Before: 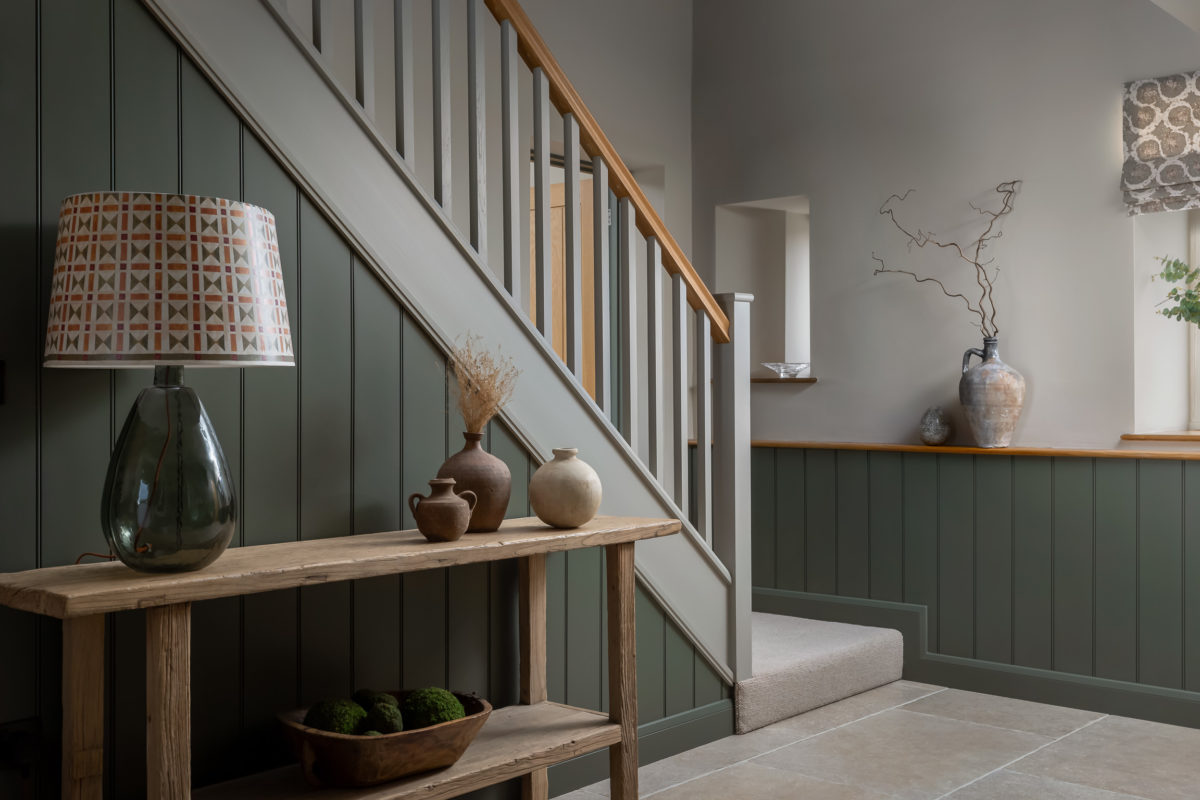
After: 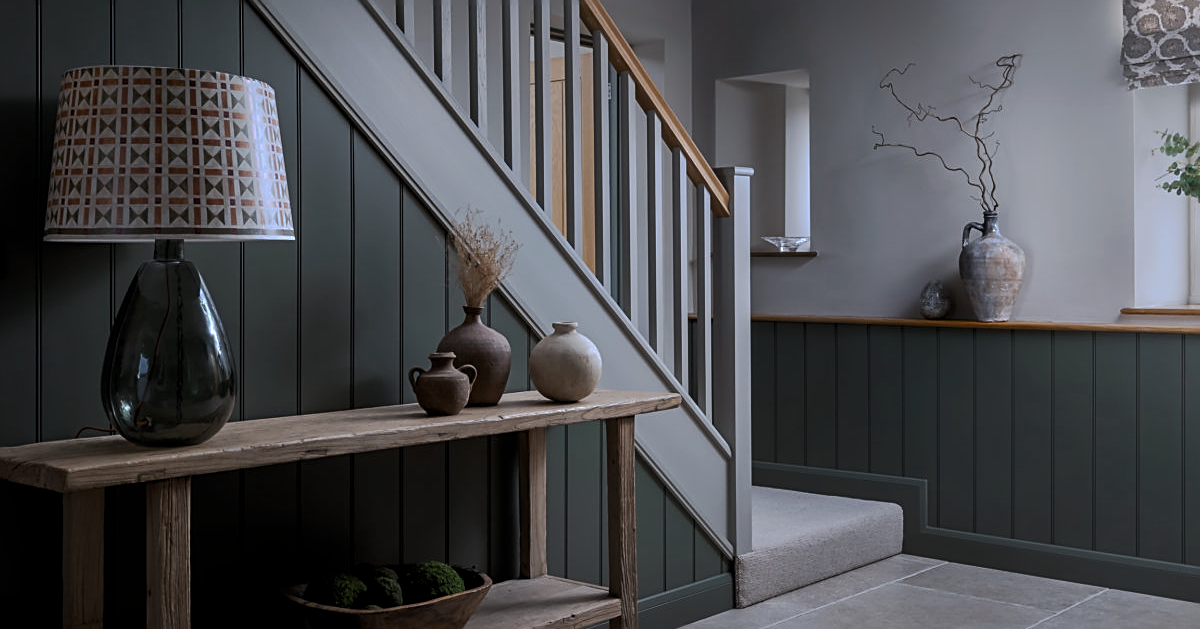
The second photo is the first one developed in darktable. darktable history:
crop and rotate: top 15.774%, bottom 5.506%
sharpen: on, module defaults
levels: levels [0.029, 0.545, 0.971]
tone curve: curves: ch0 [(0, 0) (0.003, 0.003) (0.011, 0.011) (0.025, 0.025) (0.044, 0.044) (0.069, 0.068) (0.1, 0.098) (0.136, 0.134) (0.177, 0.175) (0.224, 0.221) (0.277, 0.273) (0.335, 0.33) (0.399, 0.393) (0.468, 0.461) (0.543, 0.534) (0.623, 0.614) (0.709, 0.69) (0.801, 0.752) (0.898, 0.835) (1, 1)], preserve colors none
color calibration: illuminant as shot in camera, x 0.37, y 0.382, temperature 4313.32 K
